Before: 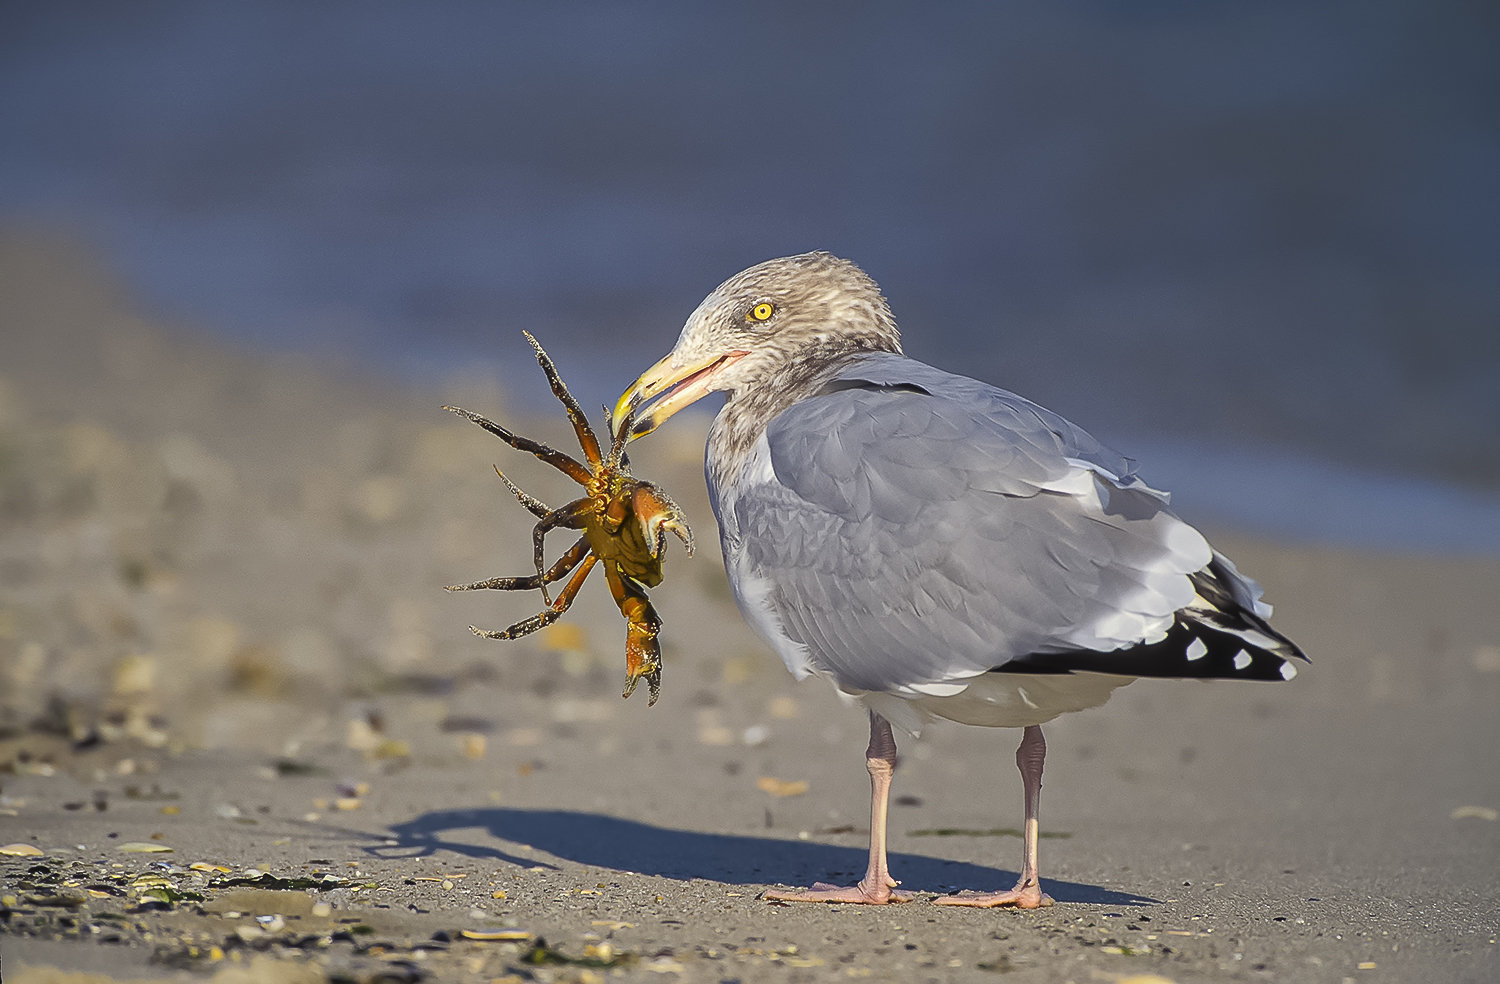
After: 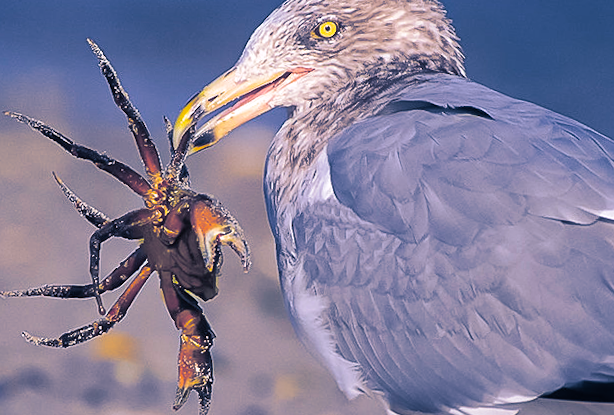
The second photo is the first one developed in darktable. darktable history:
split-toning: shadows › hue 226.8°, shadows › saturation 0.84
crop: left 30%, top 30%, right 30%, bottom 30%
white balance: red 1.042, blue 1.17
rotate and perspective: rotation 2.17°, automatic cropping off
